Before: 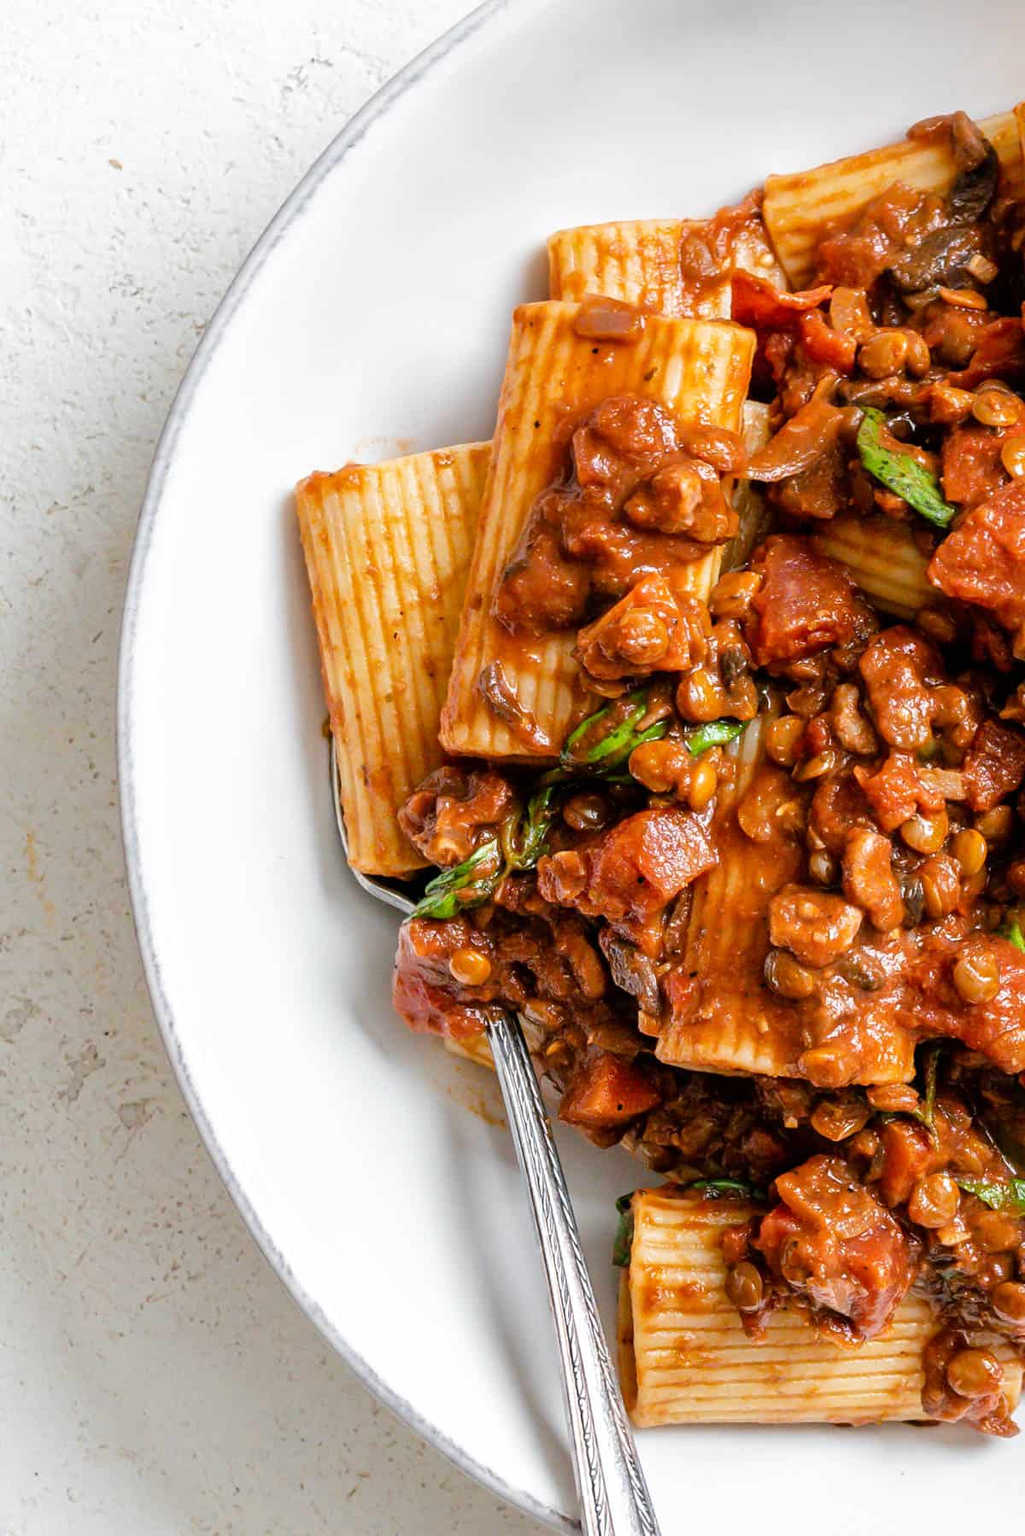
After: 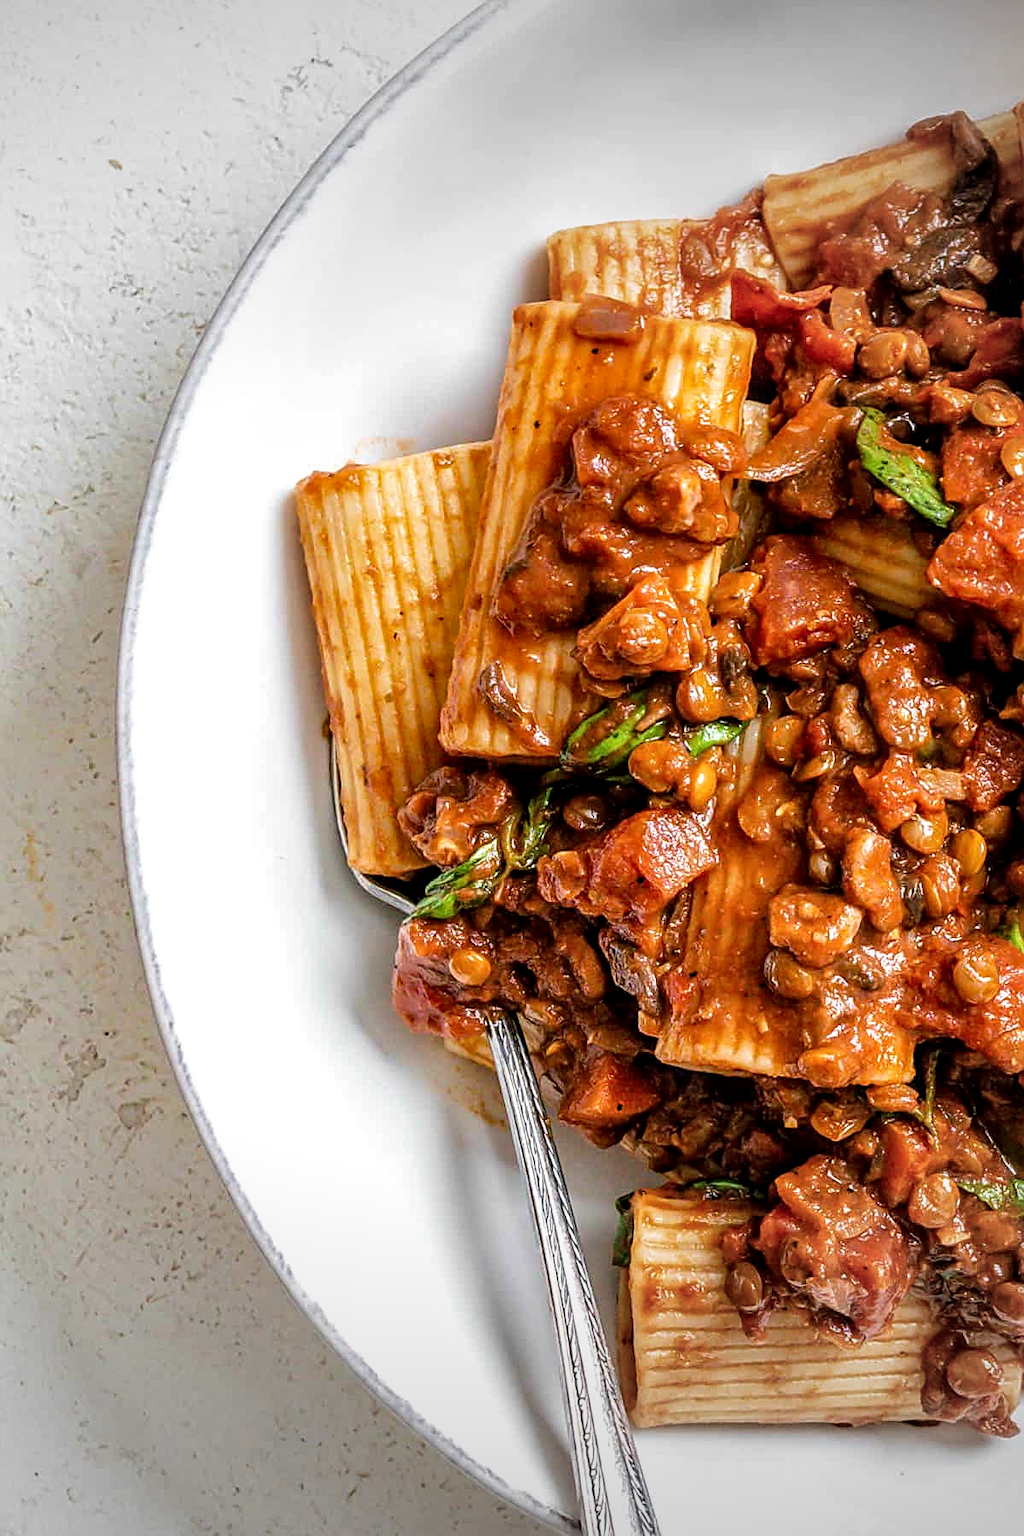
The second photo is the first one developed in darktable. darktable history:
local contrast: detail 130%
sharpen: on, module defaults
vignetting: fall-off radius 100%, width/height ratio 1.337
velvia: on, module defaults
